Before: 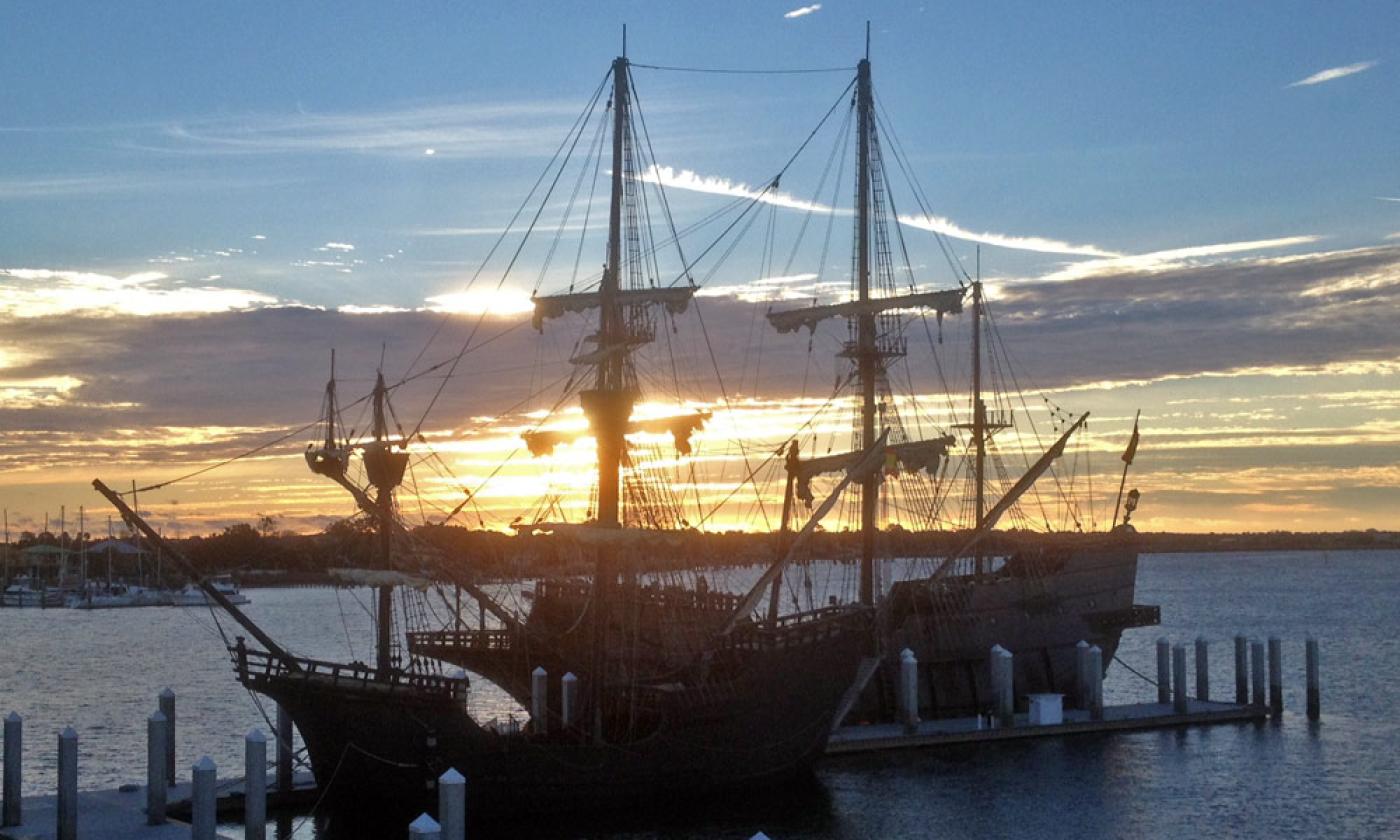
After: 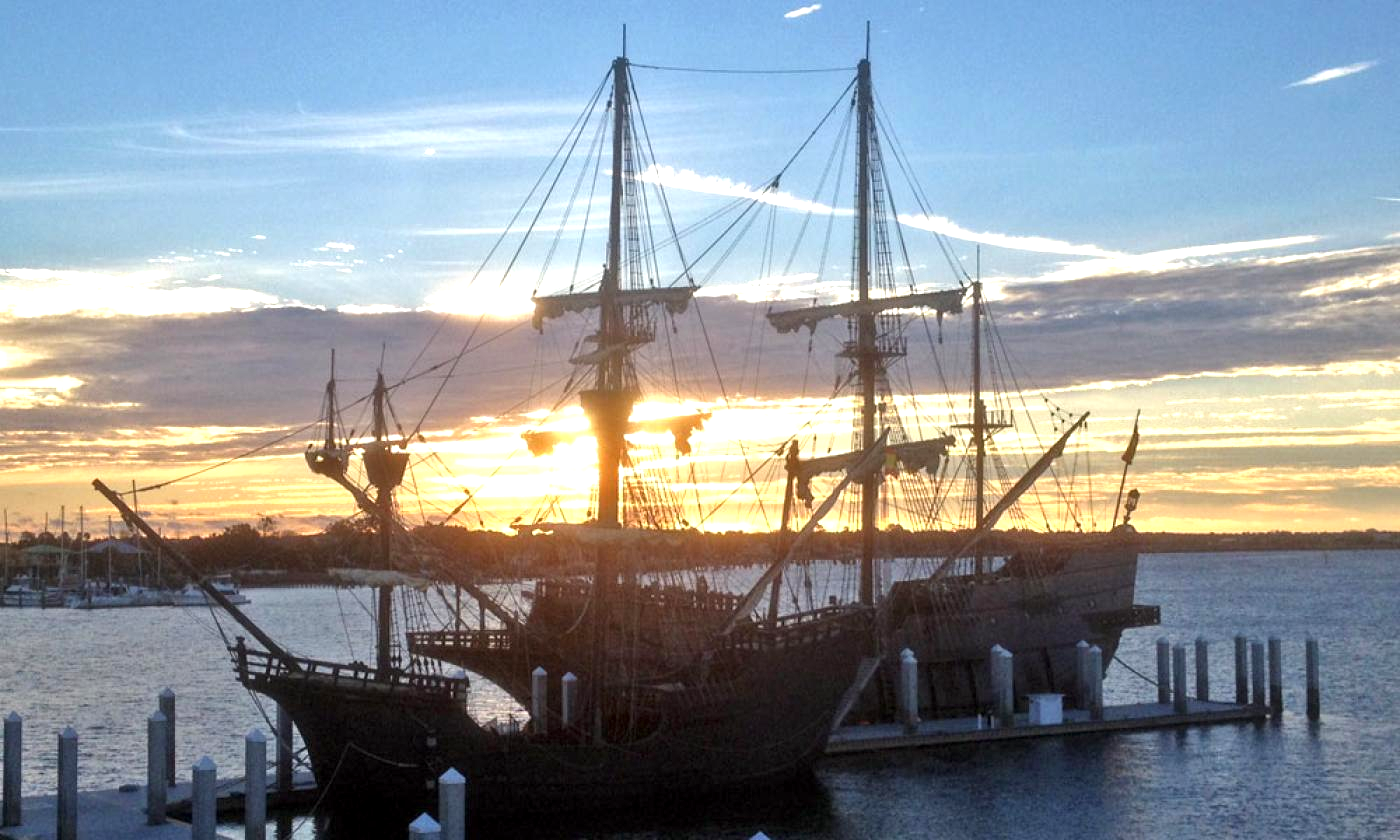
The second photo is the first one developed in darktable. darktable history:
exposure: black level correction 0, exposure 0.699 EV, compensate exposure bias true, compensate highlight preservation false
local contrast: highlights 100%, shadows 103%, detail 119%, midtone range 0.2
